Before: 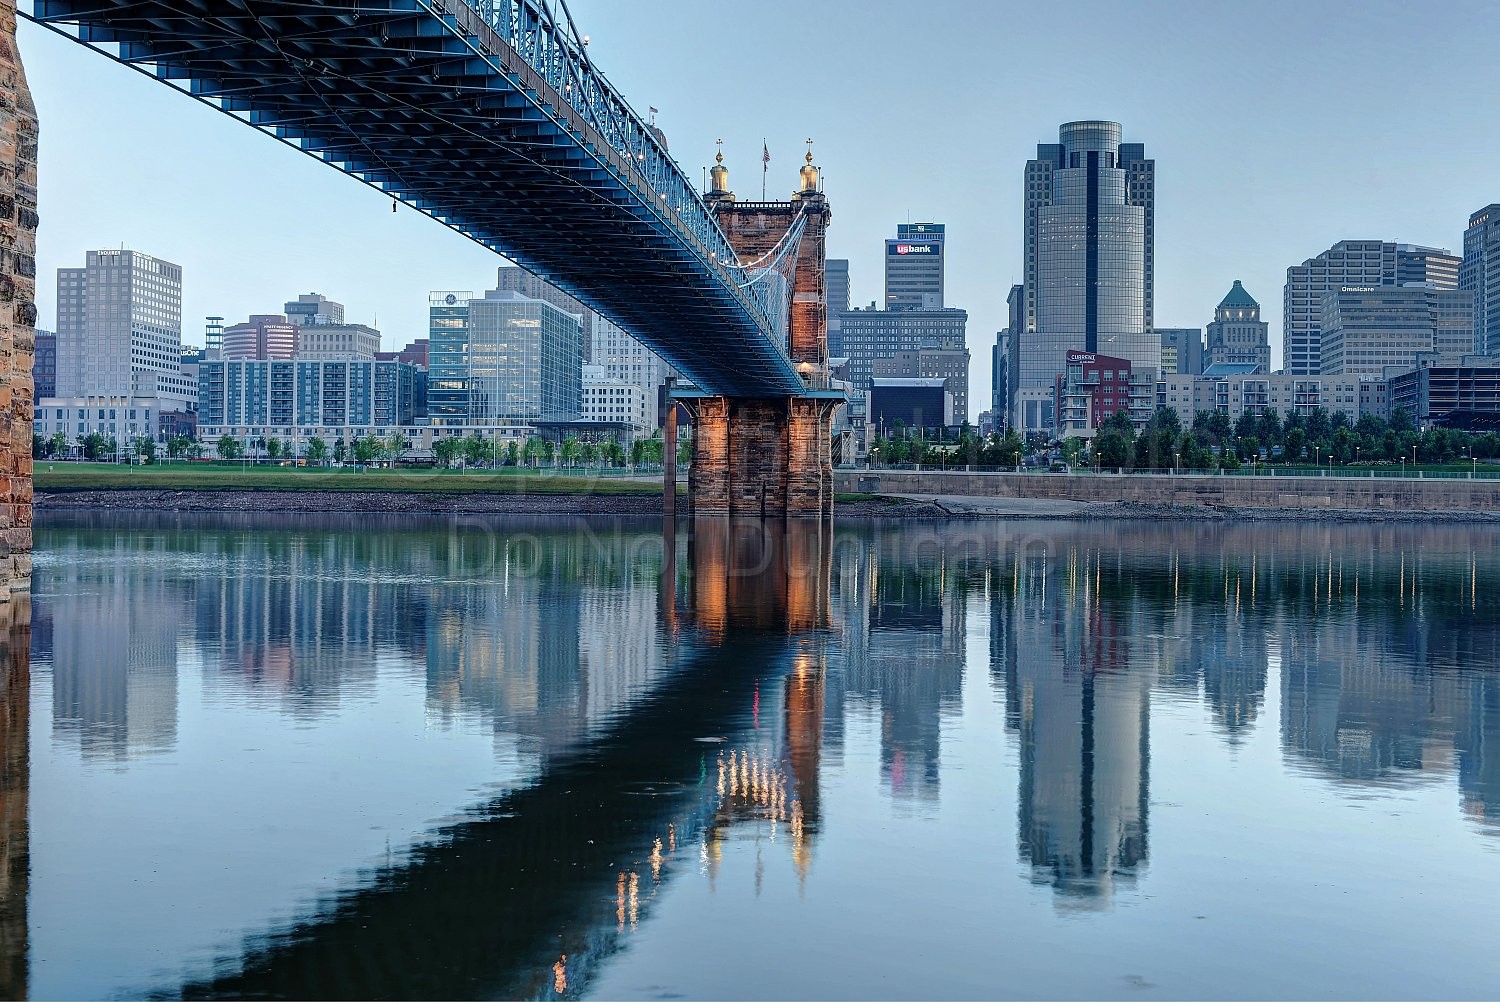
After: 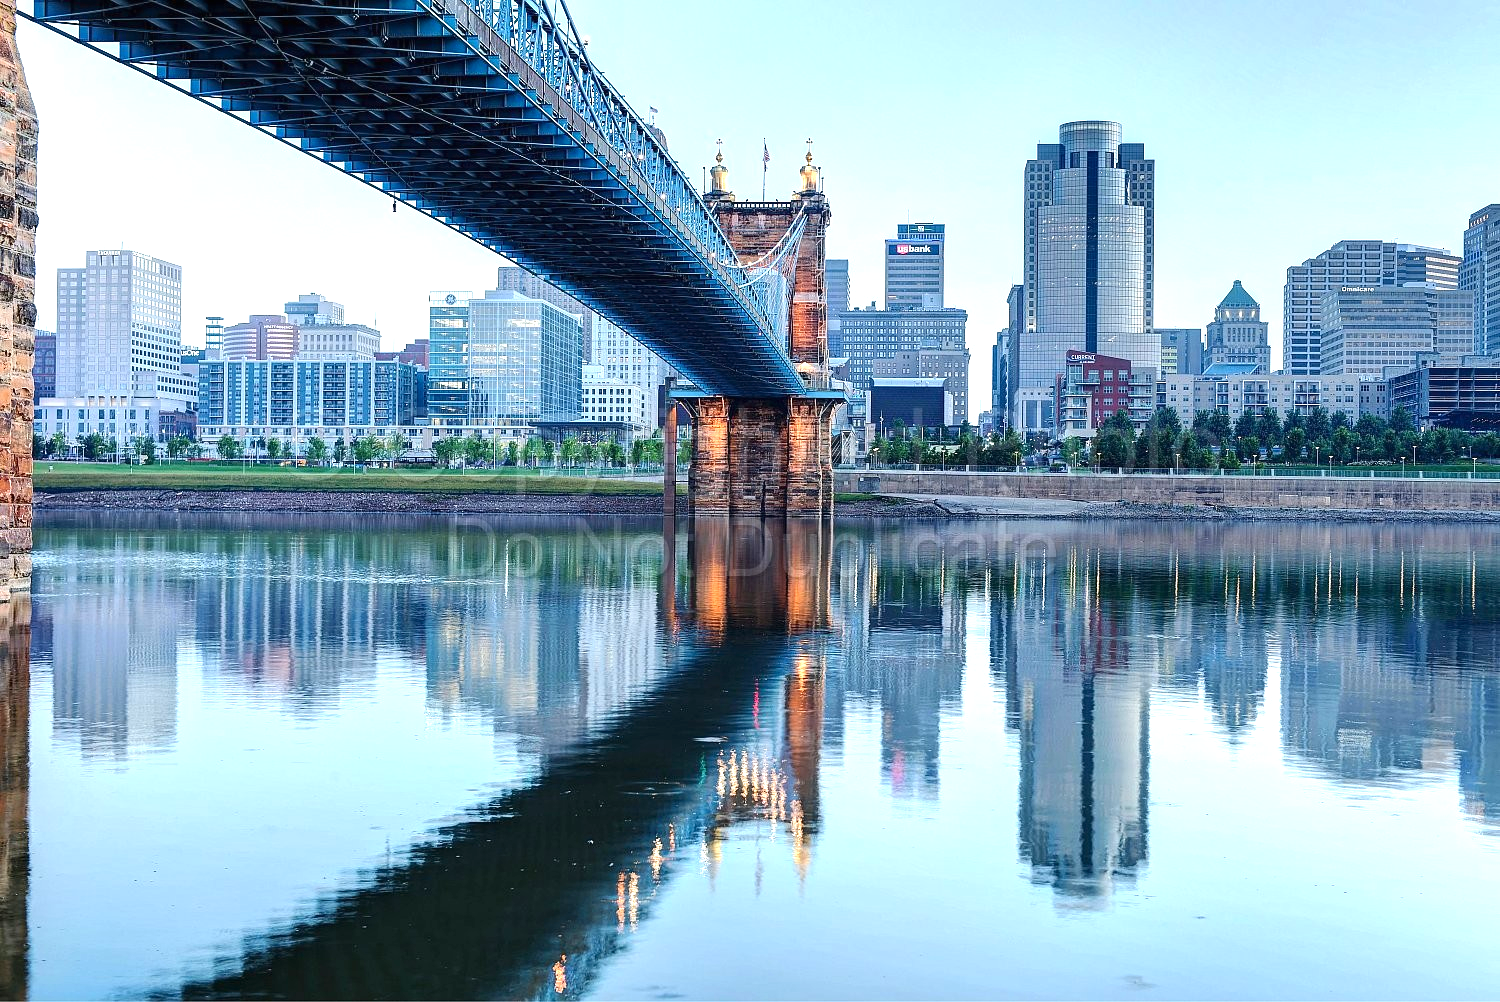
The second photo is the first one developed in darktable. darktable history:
exposure: black level correction 0, exposure 0.95 EV, compensate exposure bias true, compensate highlight preservation false
contrast brightness saturation: contrast 0.1, brightness 0.03, saturation 0.09
